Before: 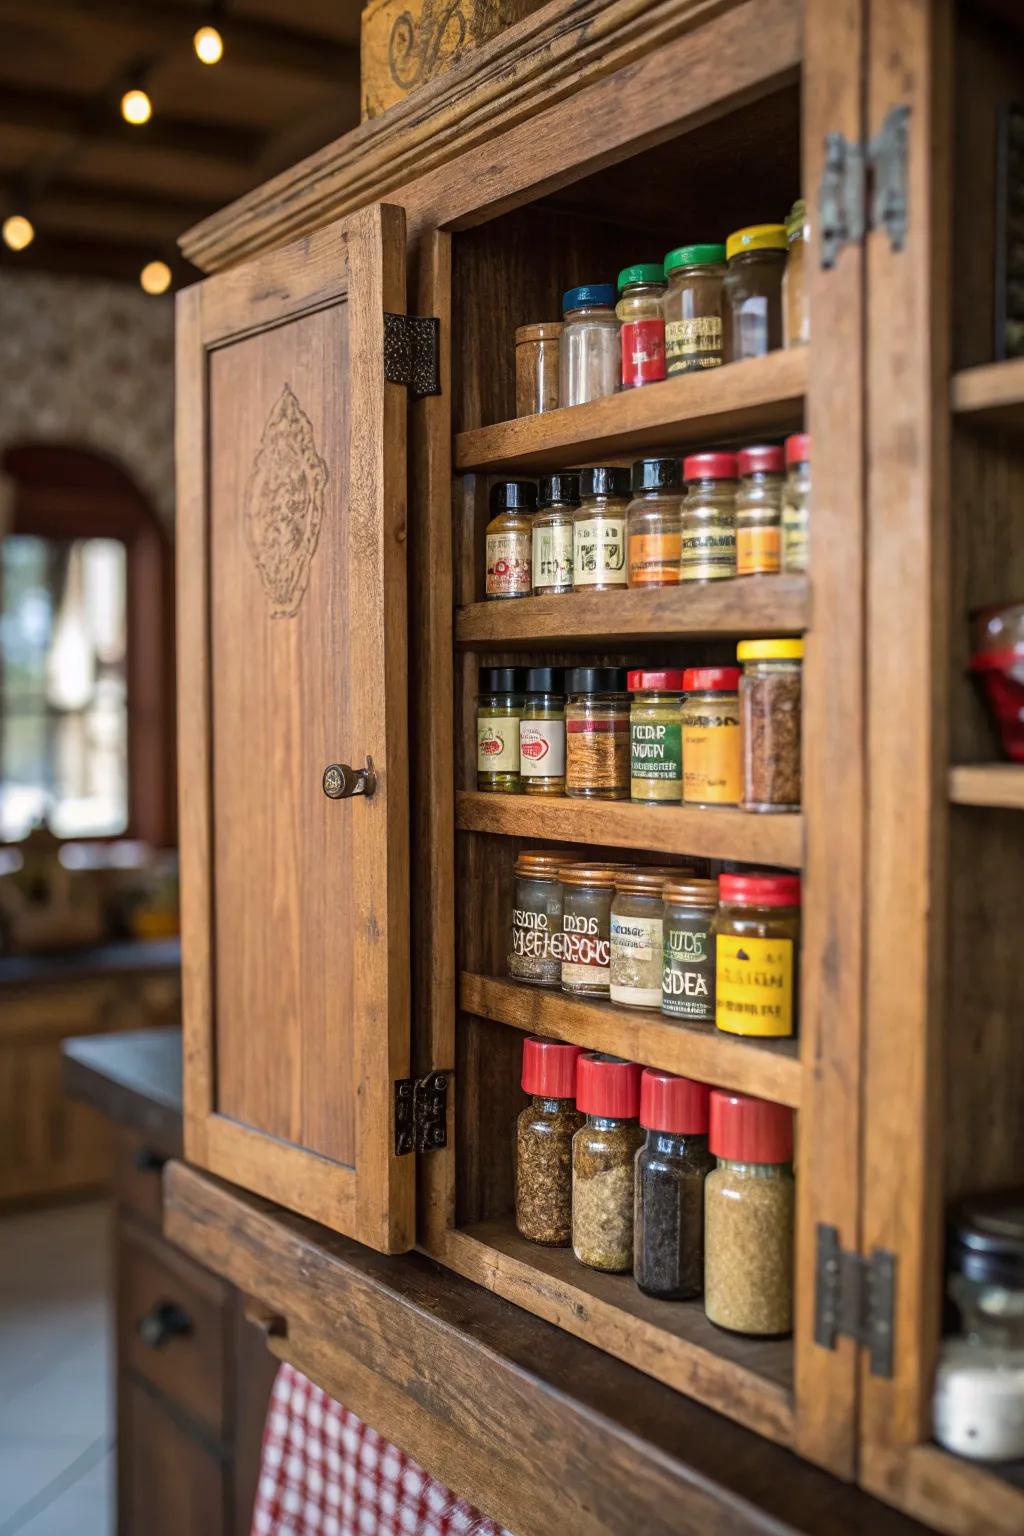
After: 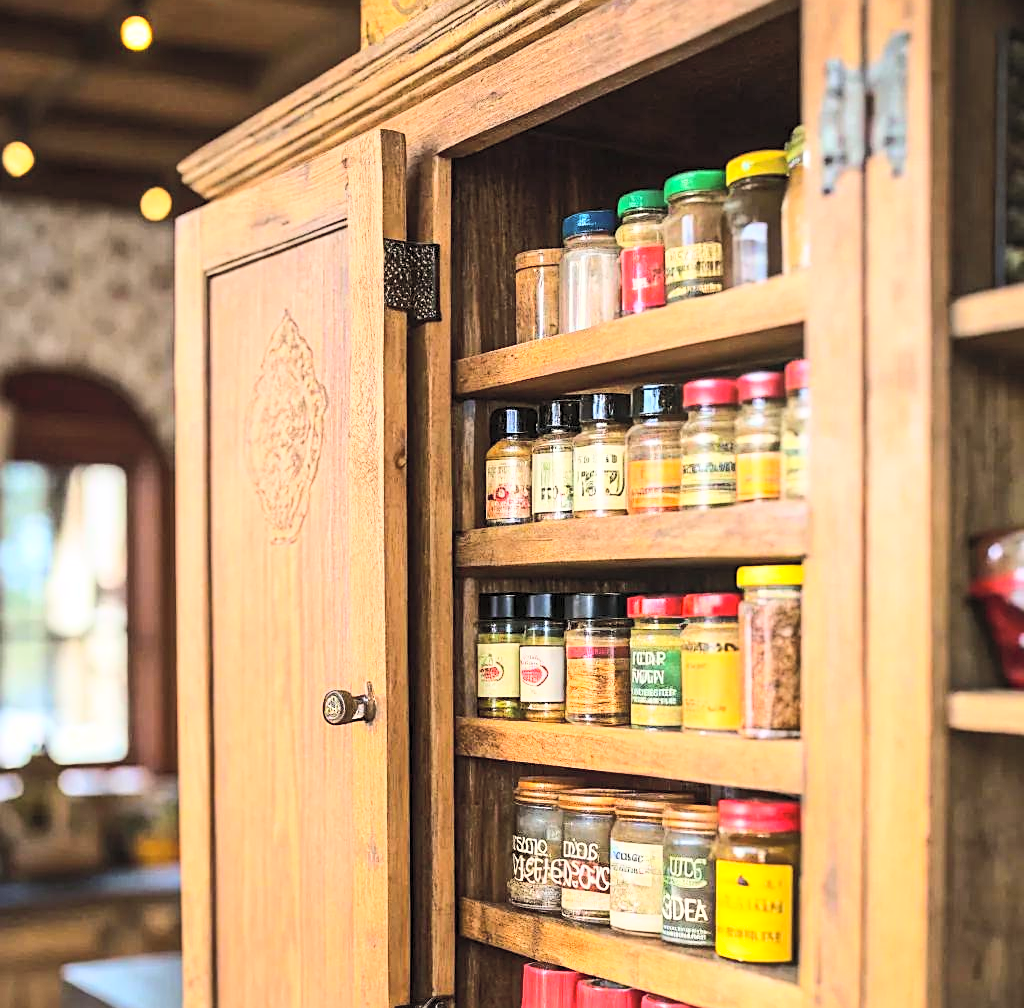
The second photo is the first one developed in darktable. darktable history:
base curve: curves: ch0 [(0, 0) (0.032, 0.037) (0.105, 0.228) (0.435, 0.76) (0.856, 0.983) (1, 1)]
crop and rotate: top 4.848%, bottom 29.503%
sharpen: on, module defaults
shadows and highlights: shadows 29.61, highlights -30.47, low approximation 0.01, soften with gaussian
contrast brightness saturation: contrast 0.1, brightness 0.3, saturation 0.14
